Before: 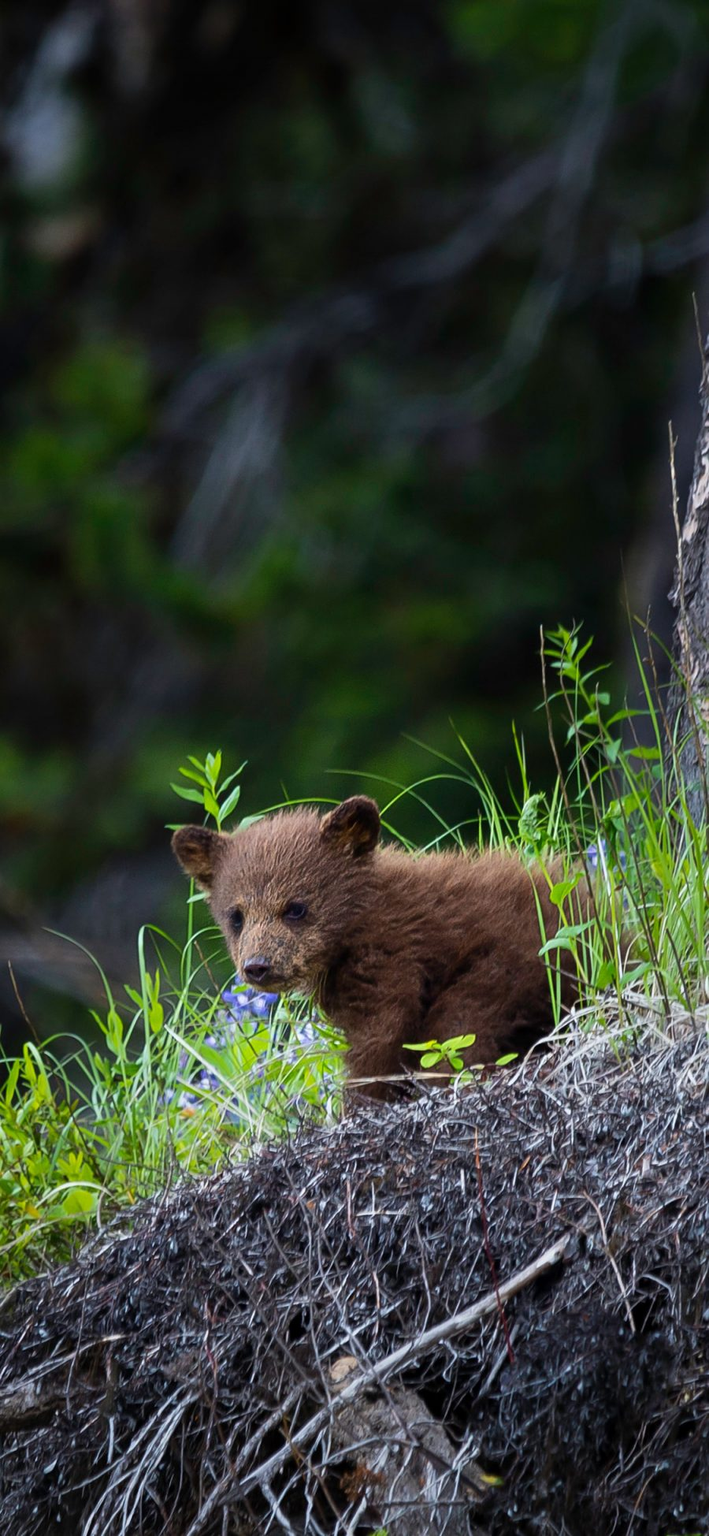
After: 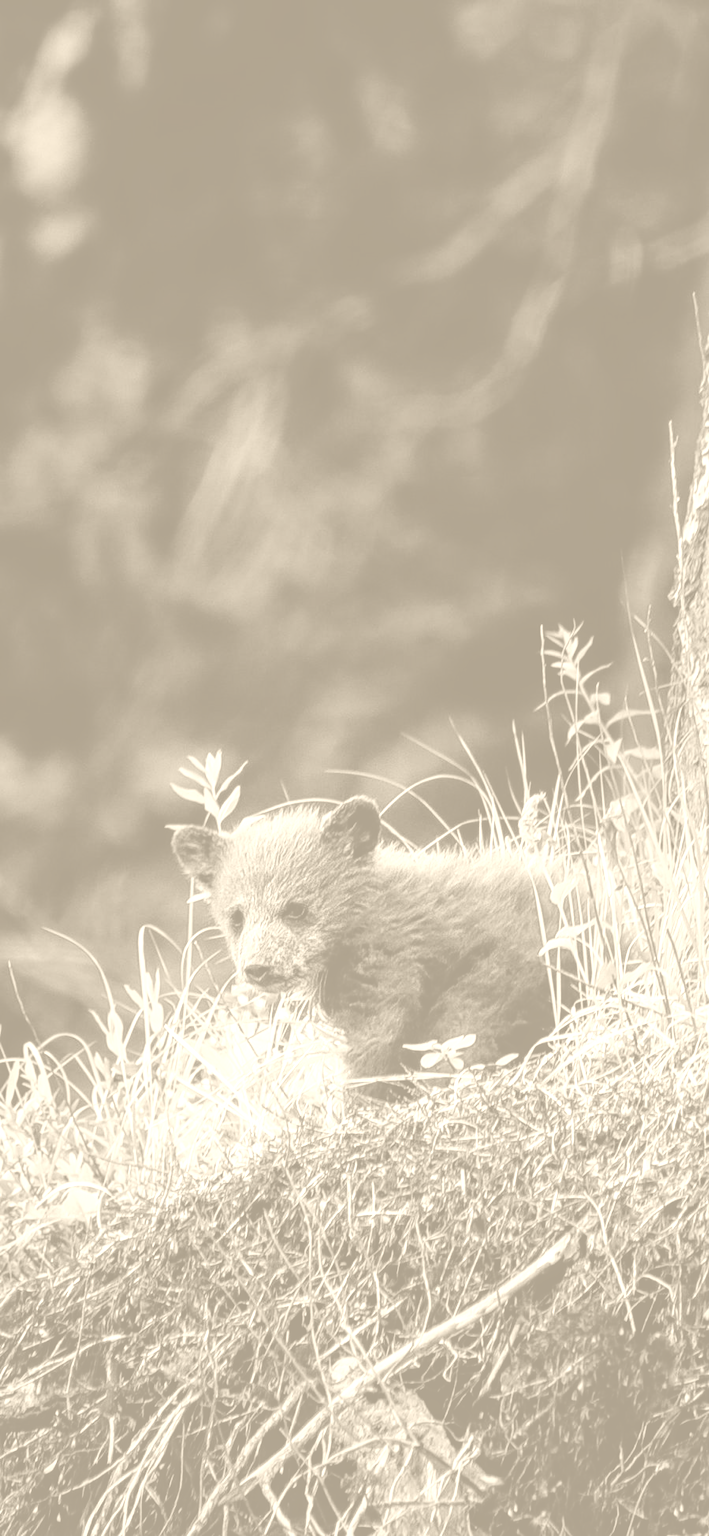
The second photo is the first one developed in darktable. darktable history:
filmic rgb: black relative exposure -7.65 EV, white relative exposure 4.56 EV, hardness 3.61, color science v6 (2022)
local contrast: on, module defaults
colorize: hue 36°, saturation 71%, lightness 80.79%
